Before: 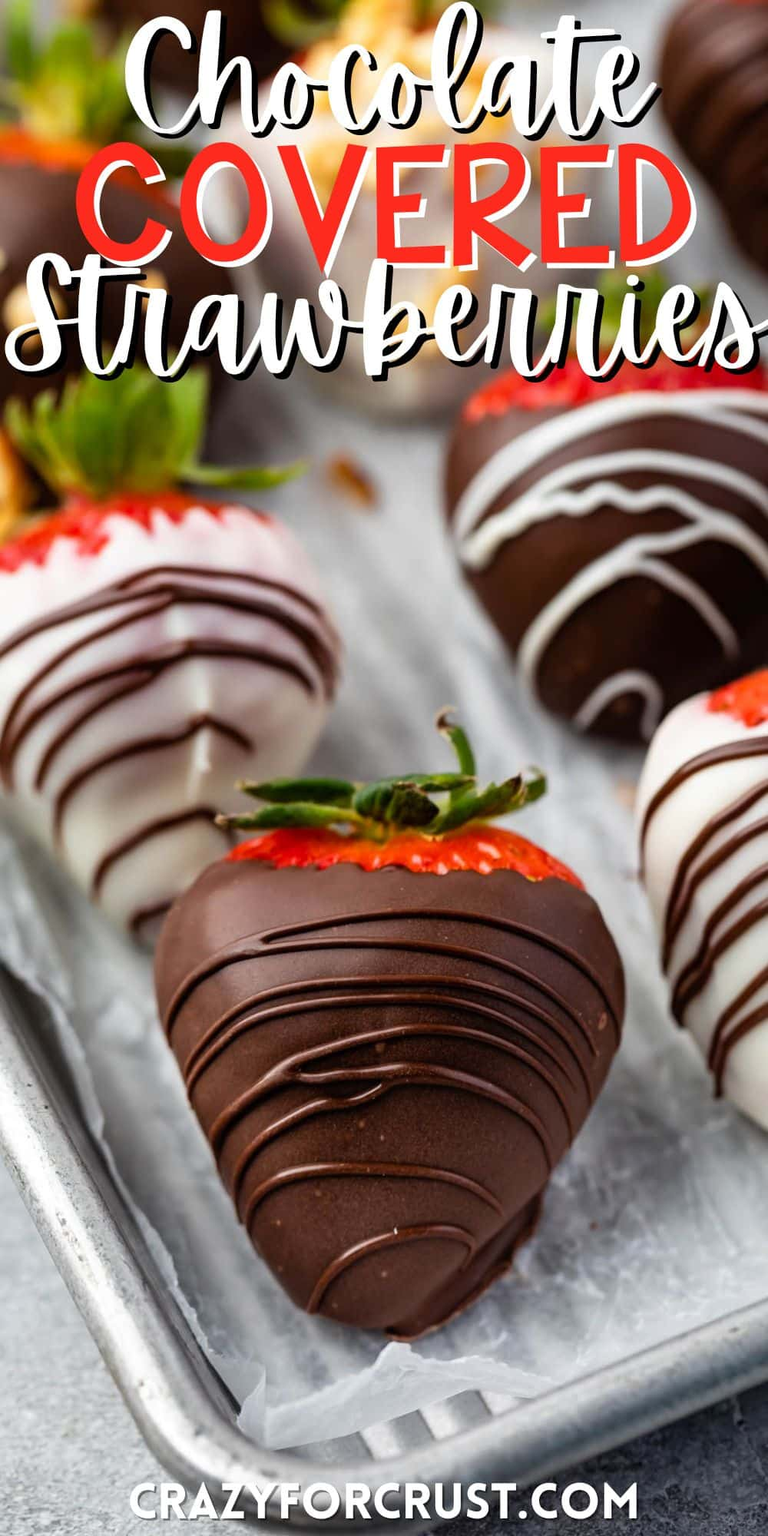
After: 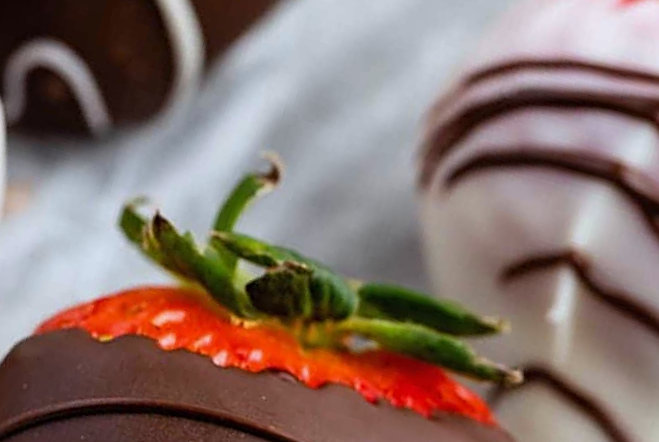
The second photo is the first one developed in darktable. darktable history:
white balance: red 0.967, blue 1.049
crop and rotate: angle 16.12°, top 30.835%, bottom 35.653%
sharpen: on, module defaults
local contrast: mode bilateral grid, contrast 100, coarseness 100, detail 91%, midtone range 0.2
